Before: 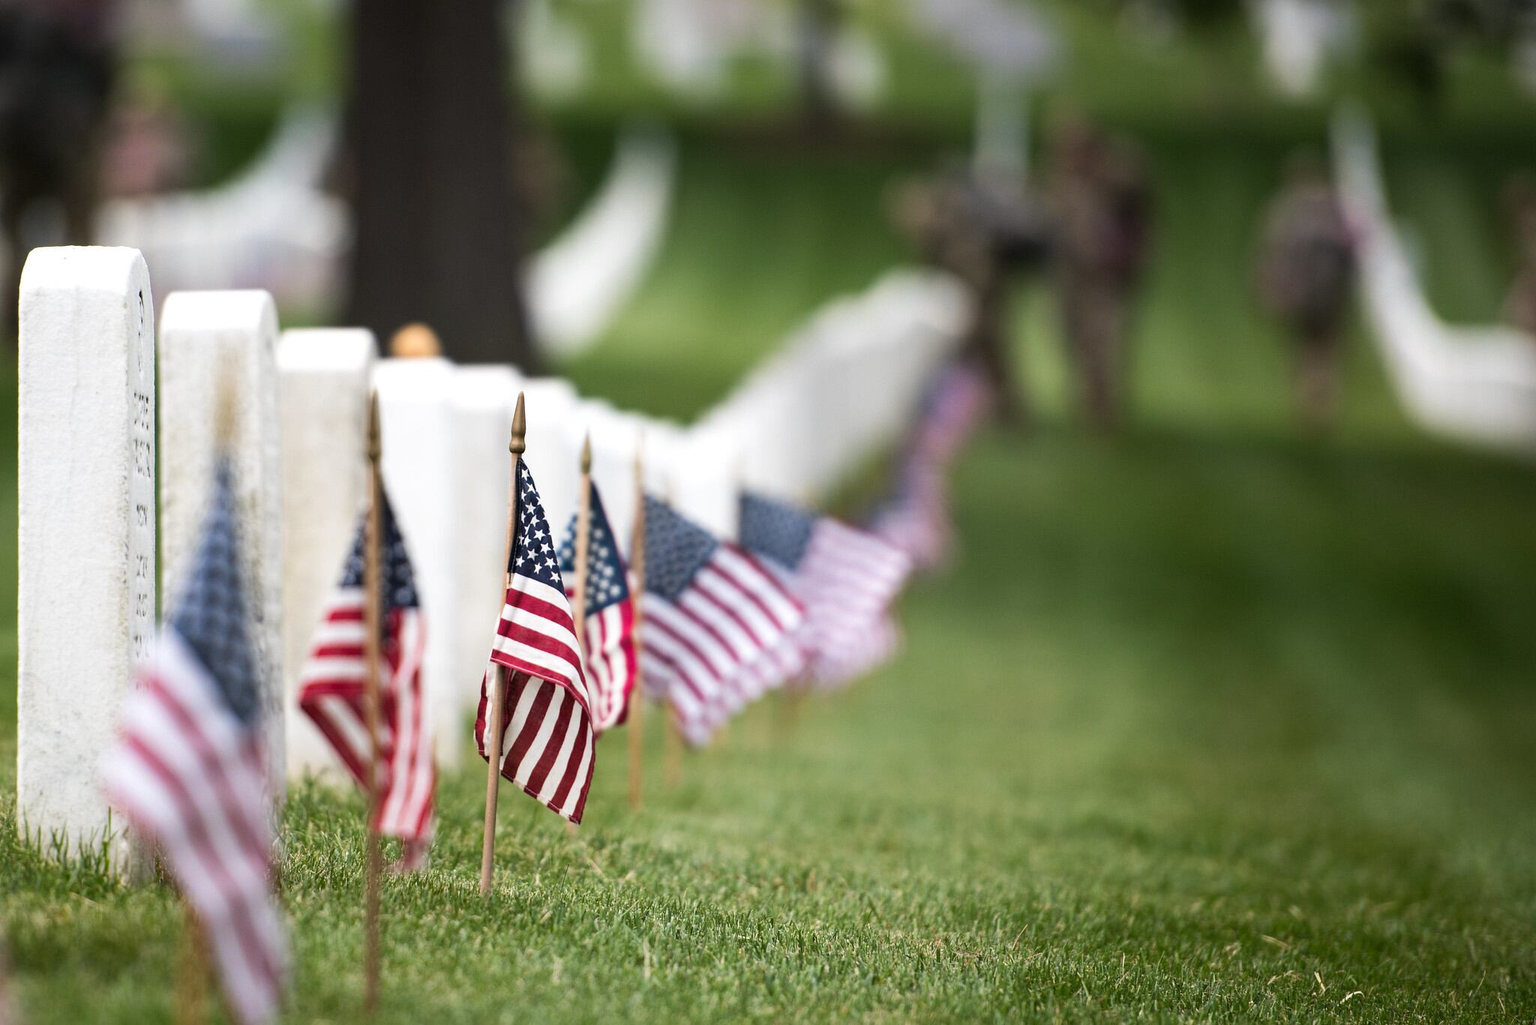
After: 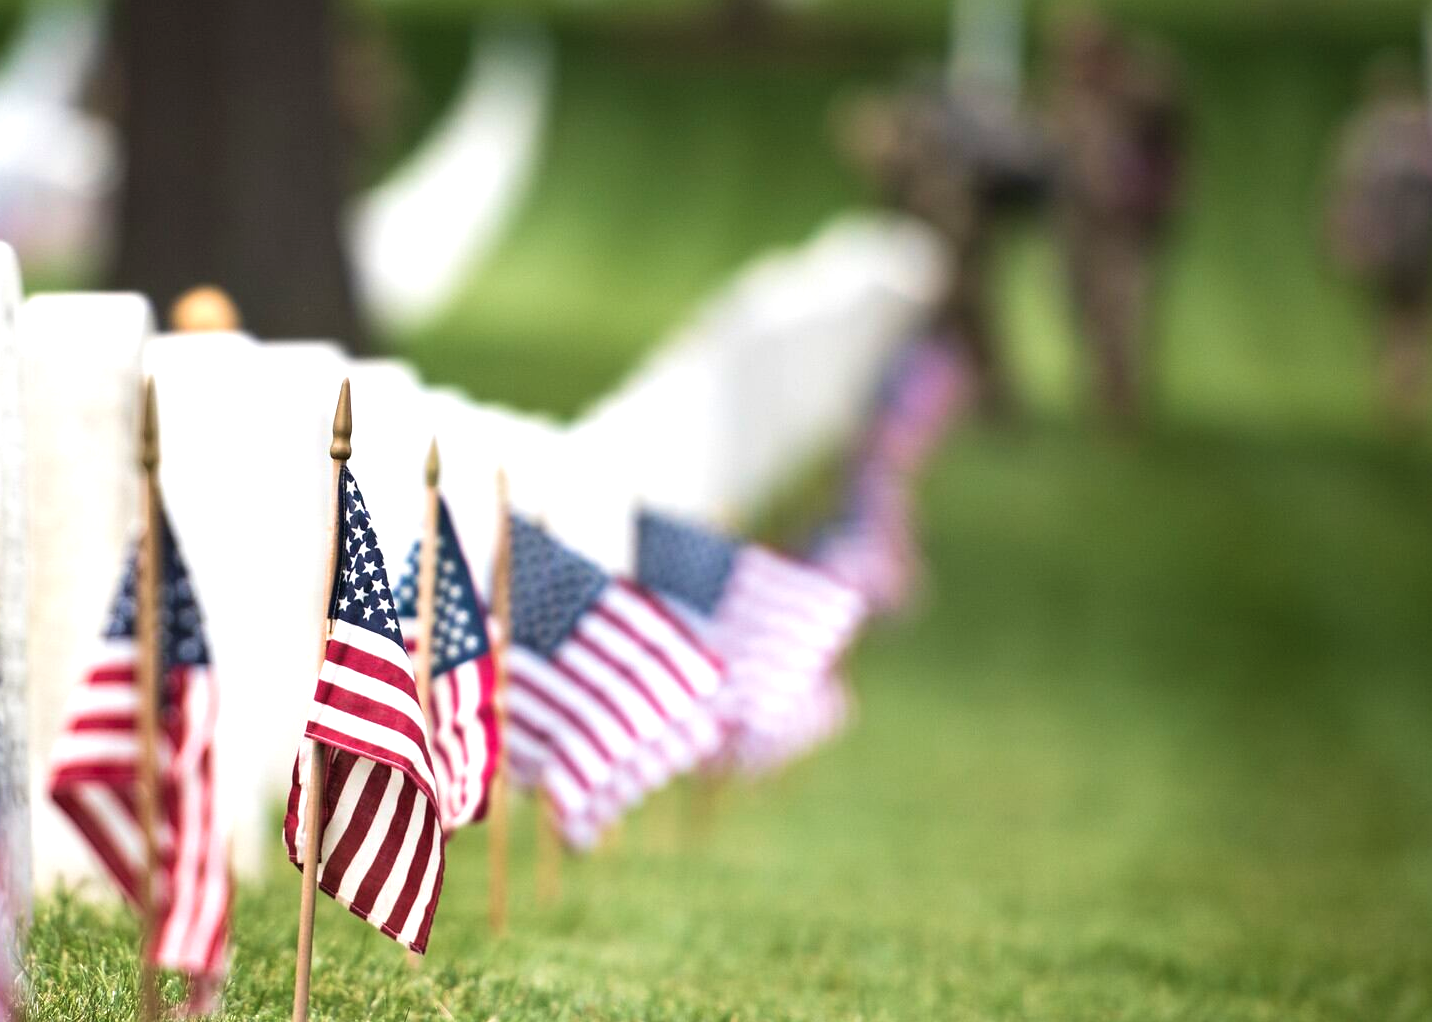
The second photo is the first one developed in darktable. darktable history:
crop and rotate: left 17.046%, top 10.659%, right 12.989%, bottom 14.553%
velvia: on, module defaults
exposure: black level correction 0, exposure 0.5 EV, compensate highlight preservation false
